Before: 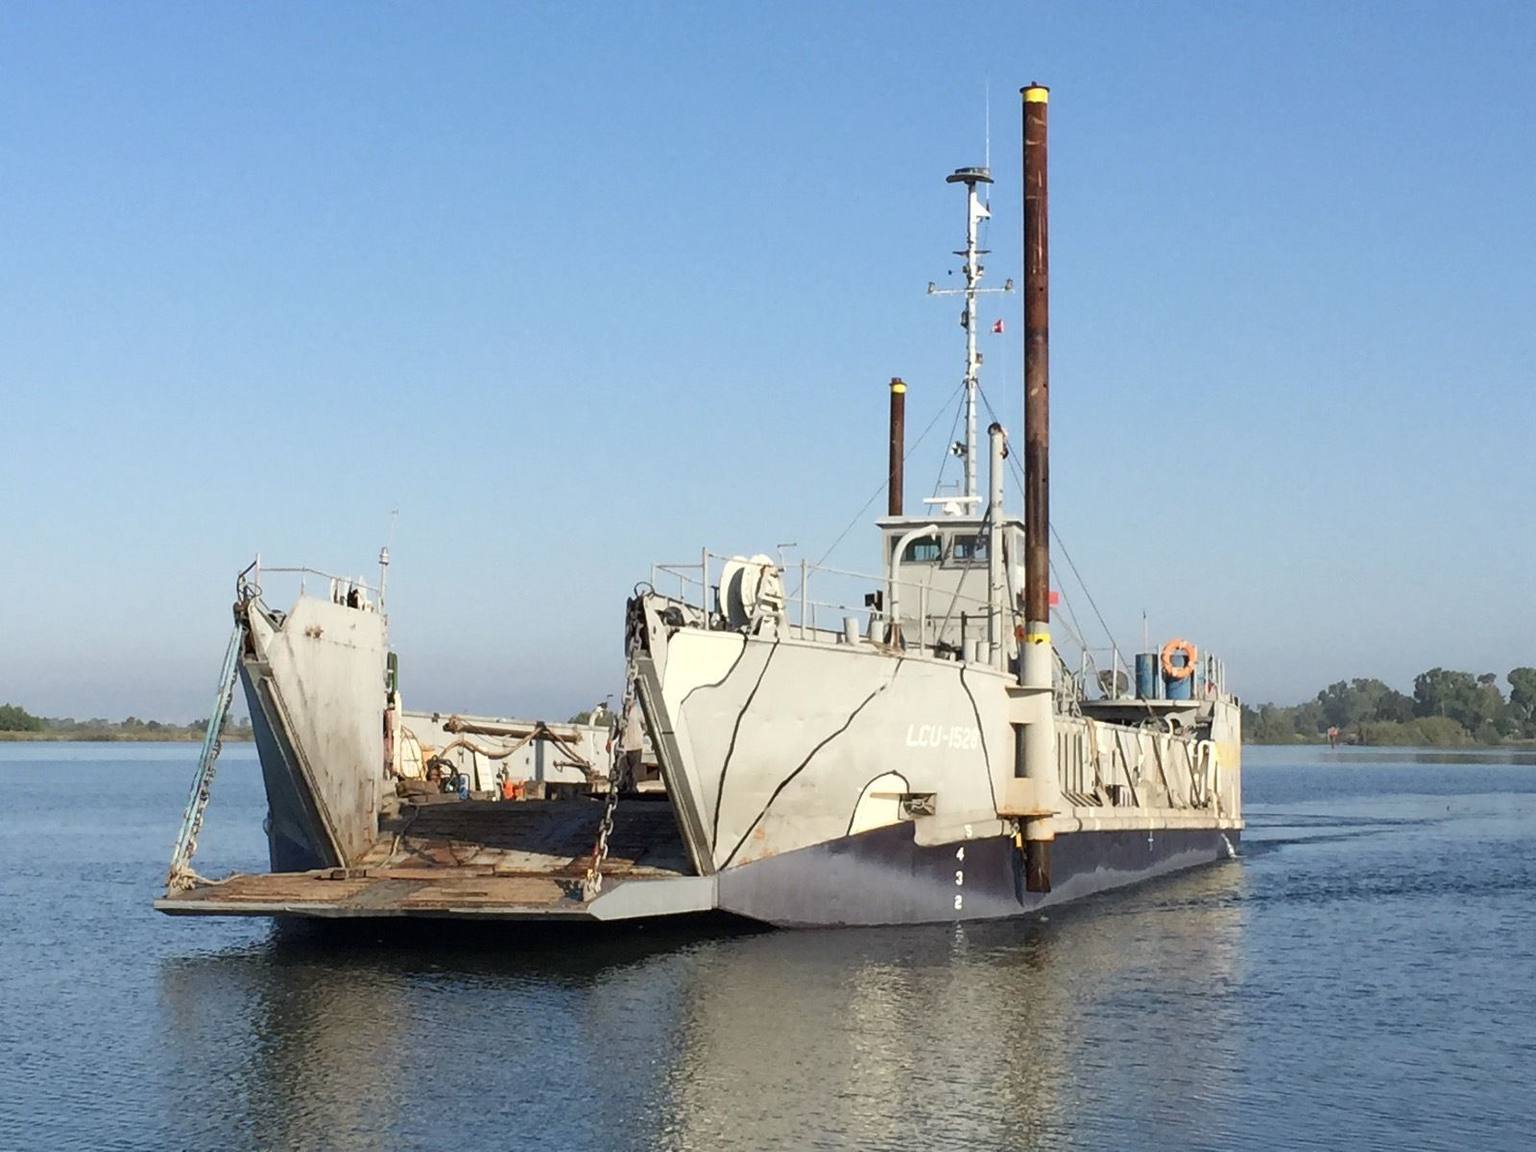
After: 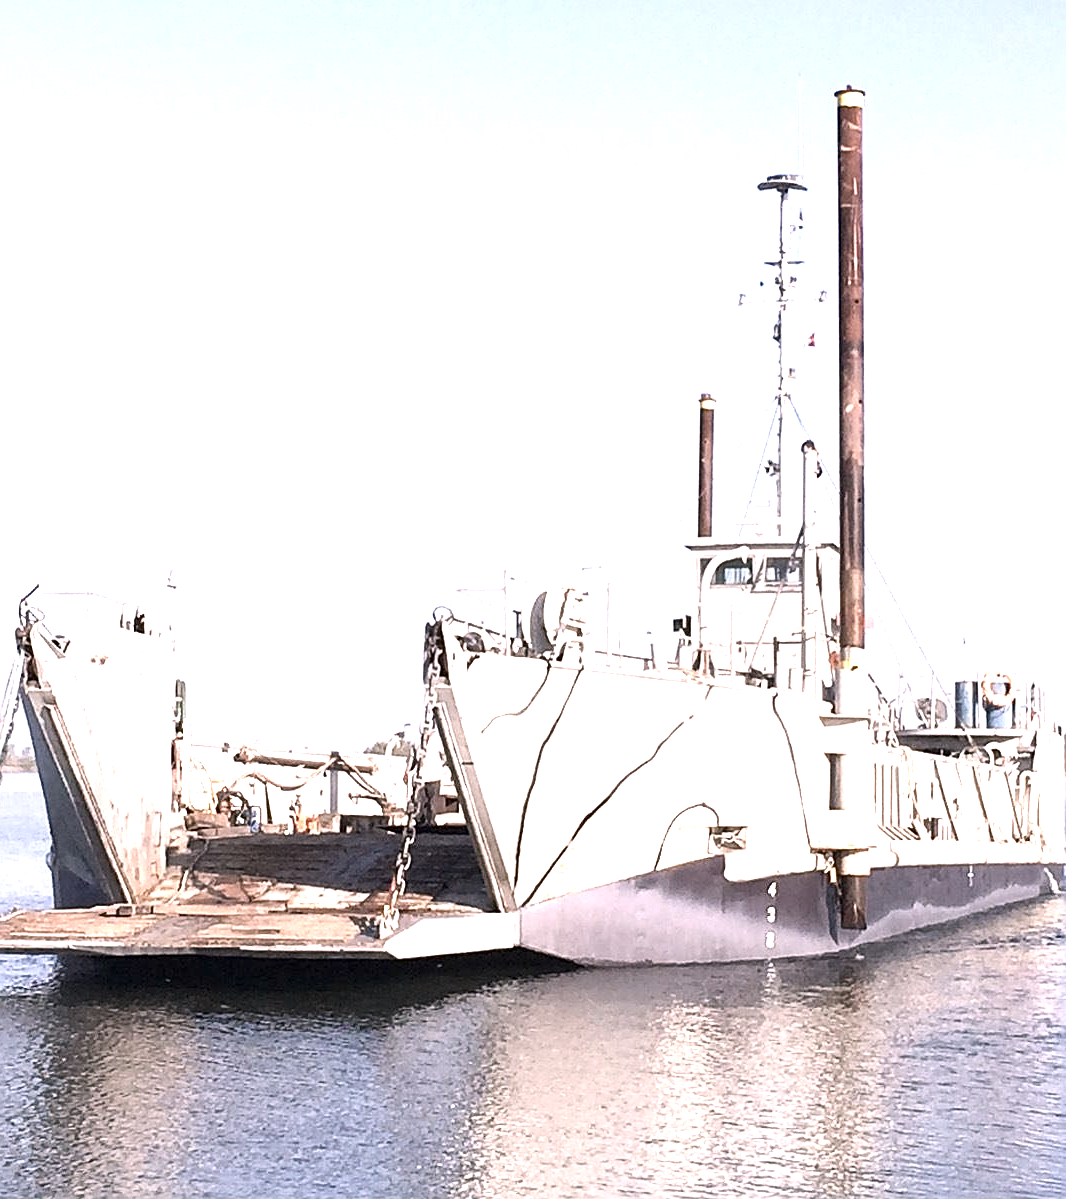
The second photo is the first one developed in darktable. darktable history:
local contrast: mode bilateral grid, contrast 10, coarseness 25, detail 110%, midtone range 0.2
exposure: black level correction 0, exposure 1.45 EV, compensate exposure bias true, compensate highlight preservation false
sharpen: on, module defaults
contrast brightness saturation: contrast 0.1, saturation -0.36
white balance: red 1.188, blue 1.11
crop and rotate: left 14.292%, right 19.041%
color correction: saturation 0.85
